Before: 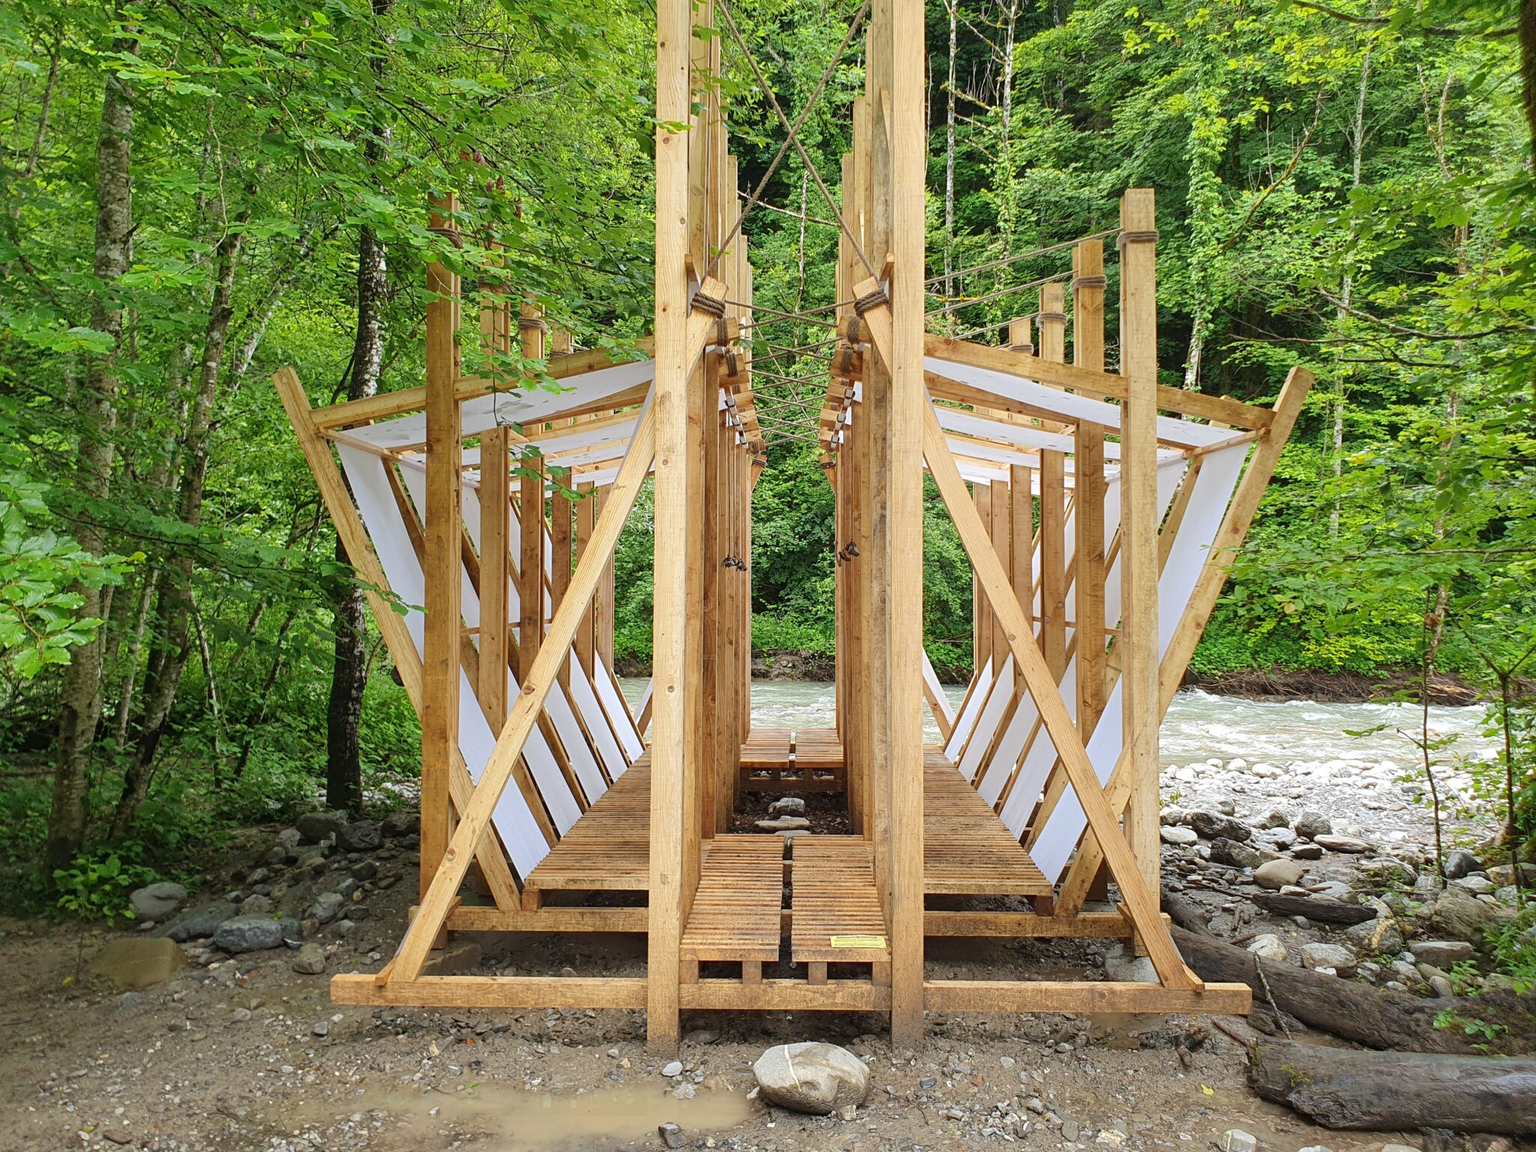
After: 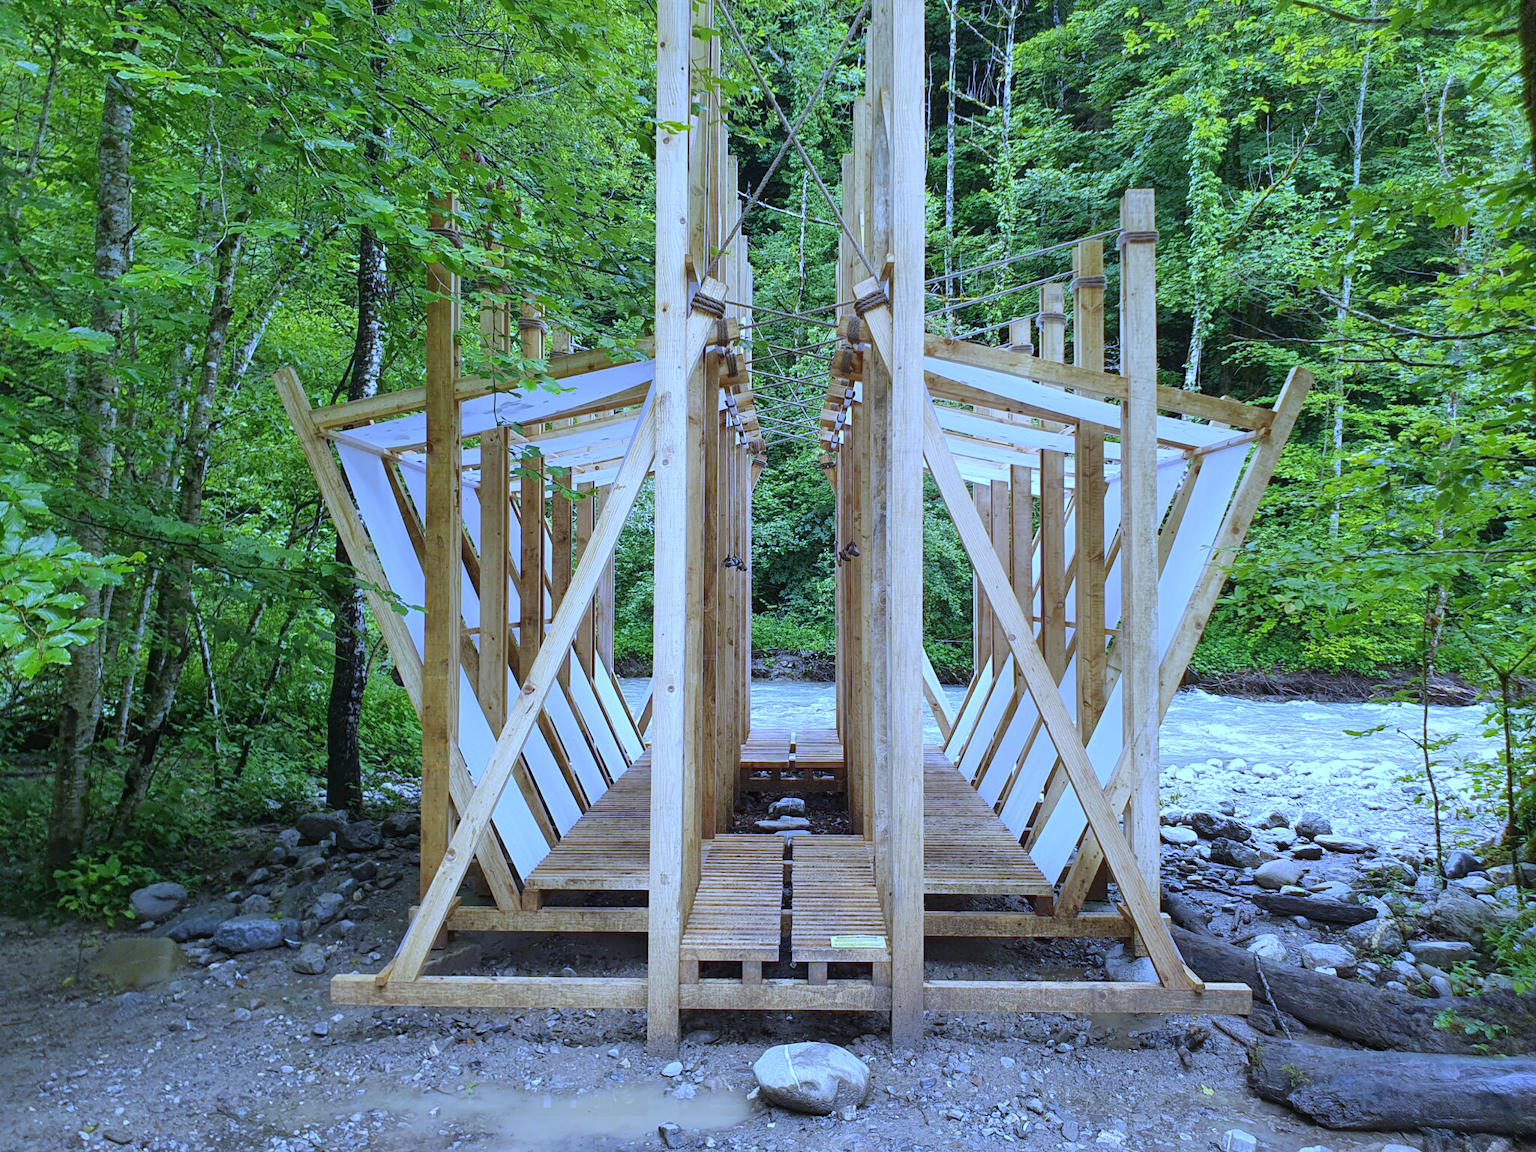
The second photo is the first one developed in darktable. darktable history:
exposure: compensate highlight preservation false
white balance: red 0.766, blue 1.537
